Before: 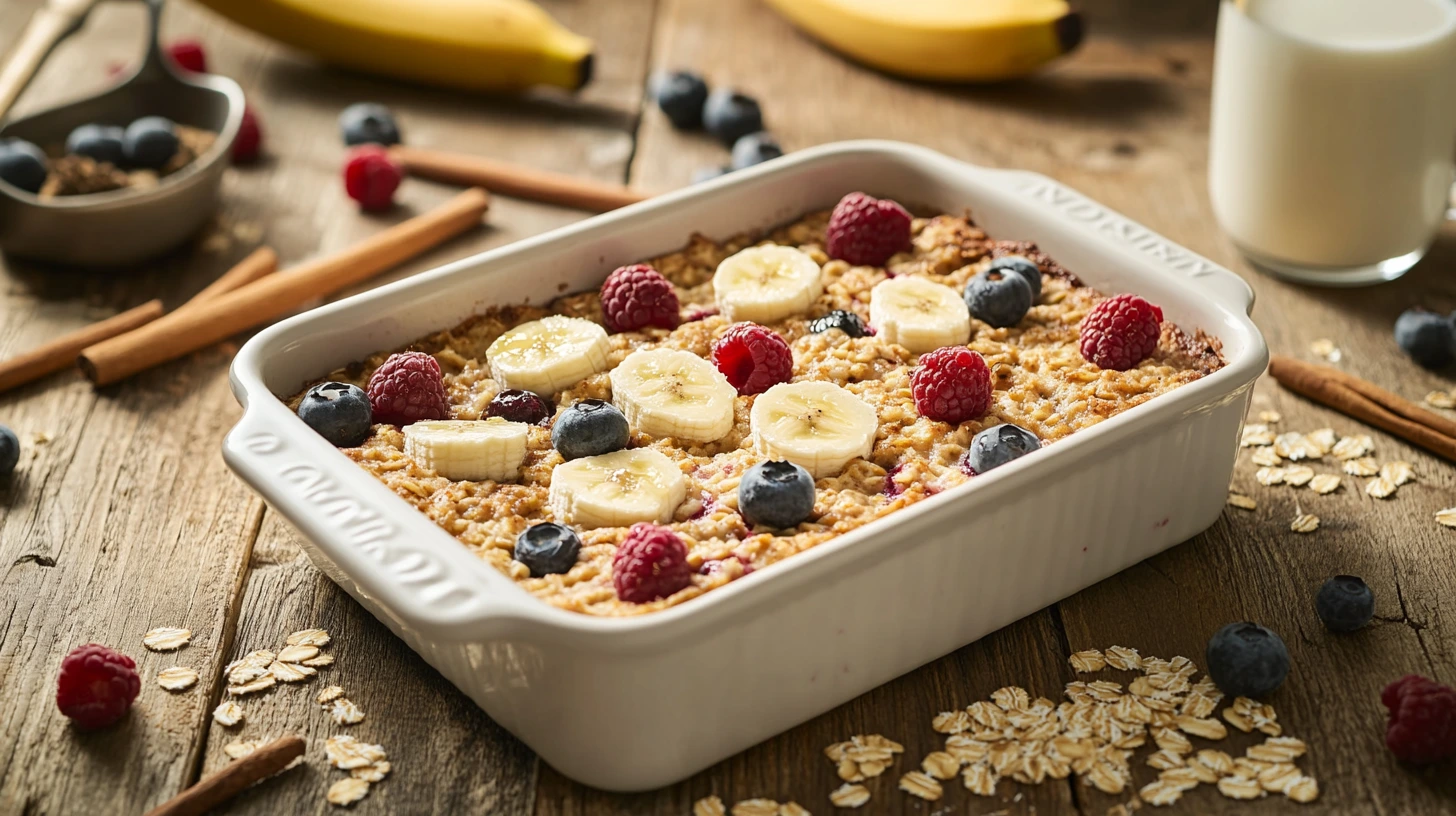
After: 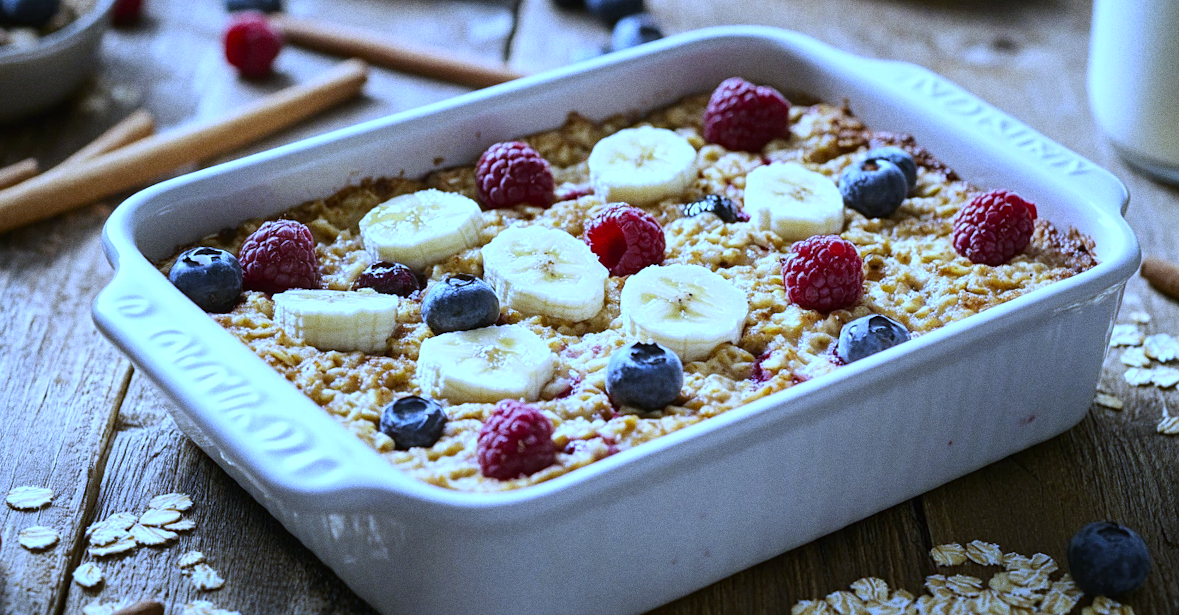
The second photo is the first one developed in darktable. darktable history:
color balance: contrast 10%
crop: left 9.712%, top 16.928%, right 10.845%, bottom 12.332%
rotate and perspective: rotation 2.17°, automatic cropping off
grain: coarseness 0.47 ISO
white balance: red 0.766, blue 1.537
